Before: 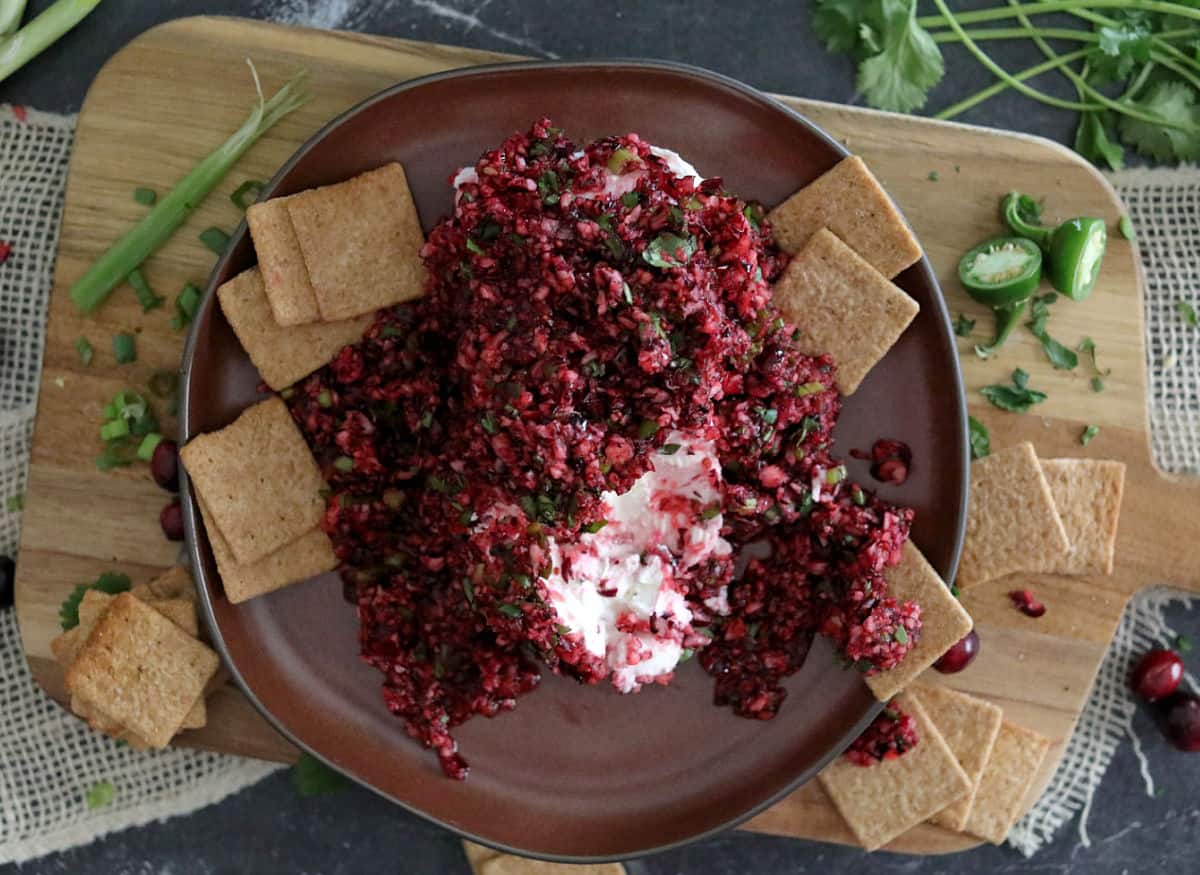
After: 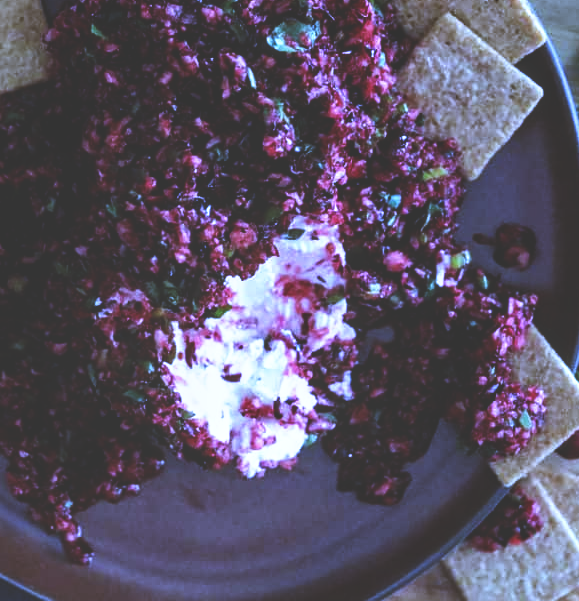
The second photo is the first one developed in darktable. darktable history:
crop: left 31.379%, top 24.658%, right 20.326%, bottom 6.628%
base curve: curves: ch0 [(0, 0.036) (0.007, 0.037) (0.604, 0.887) (1, 1)], preserve colors none
local contrast: on, module defaults
white balance: red 0.766, blue 1.537
